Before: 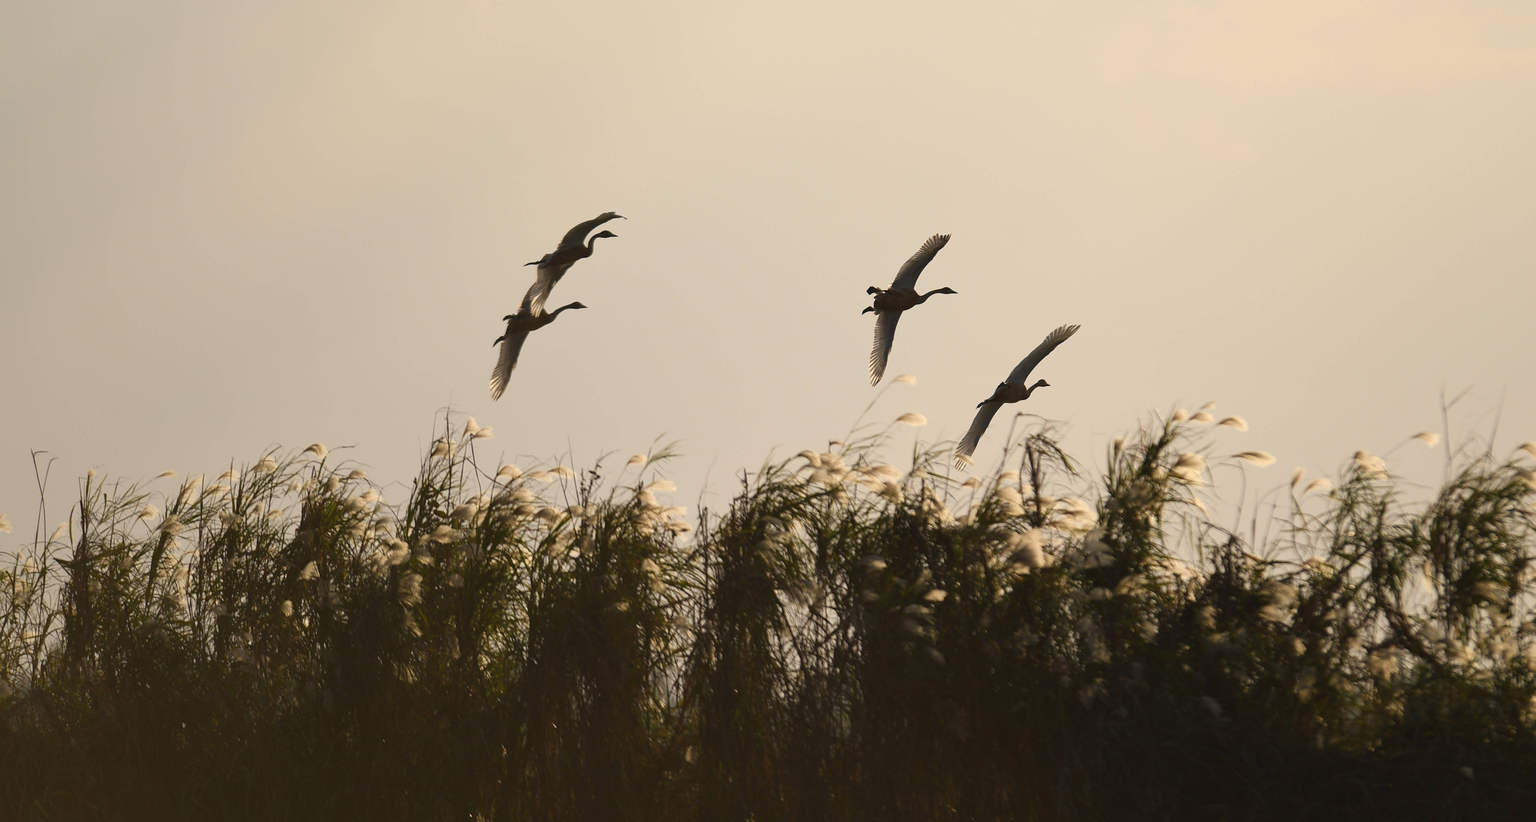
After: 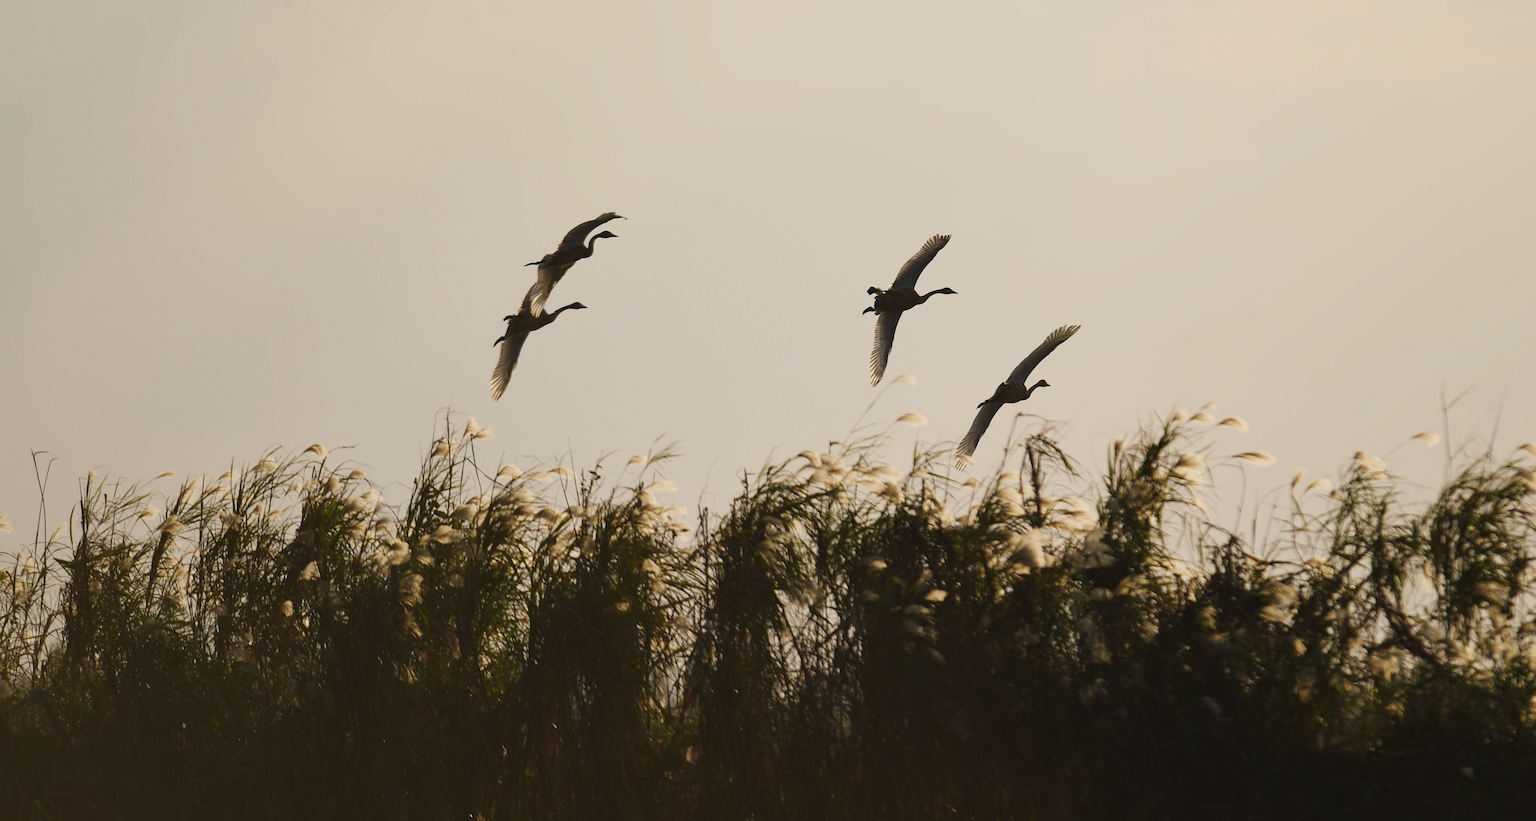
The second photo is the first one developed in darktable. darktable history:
tone curve: curves: ch0 [(0, 0.018) (0.036, 0.038) (0.15, 0.131) (0.27, 0.247) (0.545, 0.561) (0.761, 0.761) (1, 0.919)]; ch1 [(0, 0) (0.179, 0.173) (0.322, 0.32) (0.429, 0.431) (0.502, 0.5) (0.519, 0.522) (0.562, 0.588) (0.625, 0.67) (0.711, 0.745) (1, 1)]; ch2 [(0, 0) (0.29, 0.295) (0.404, 0.436) (0.497, 0.499) (0.521, 0.523) (0.561, 0.605) (0.657, 0.655) (0.712, 0.764) (1, 1)], preserve colors none
